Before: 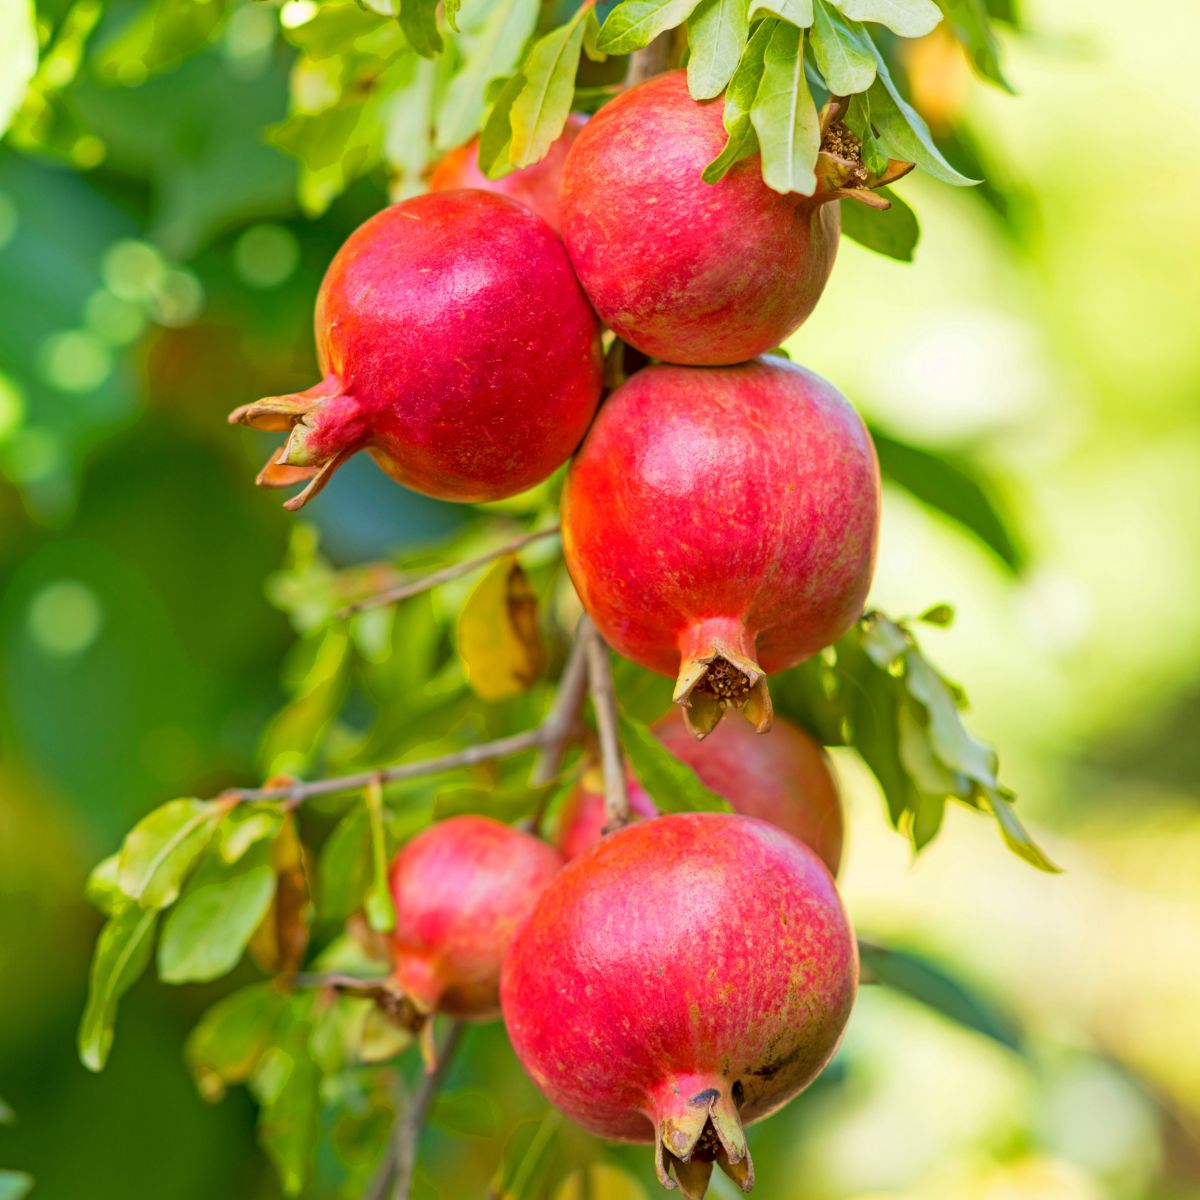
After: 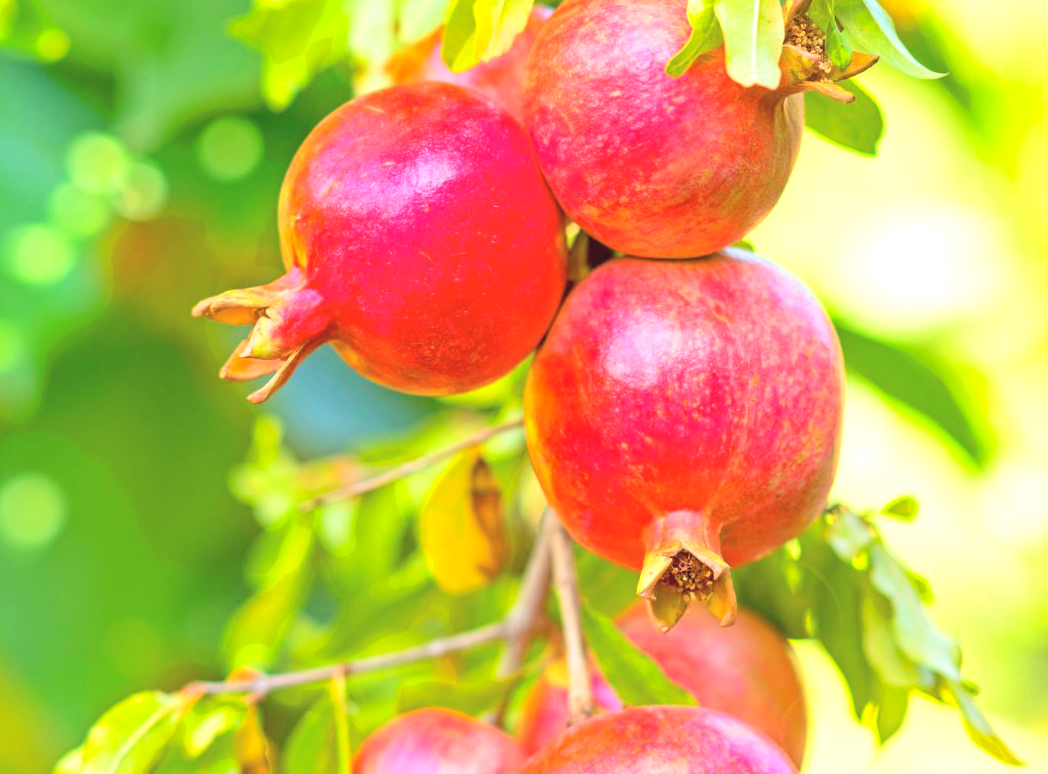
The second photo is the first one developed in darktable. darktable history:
exposure: black level correction 0, exposure 0.6 EV, compensate highlight preservation false
contrast brightness saturation: contrast 0.1, brightness 0.3, saturation 0.14
crop: left 3.015%, top 8.969%, right 9.647%, bottom 26.457%
